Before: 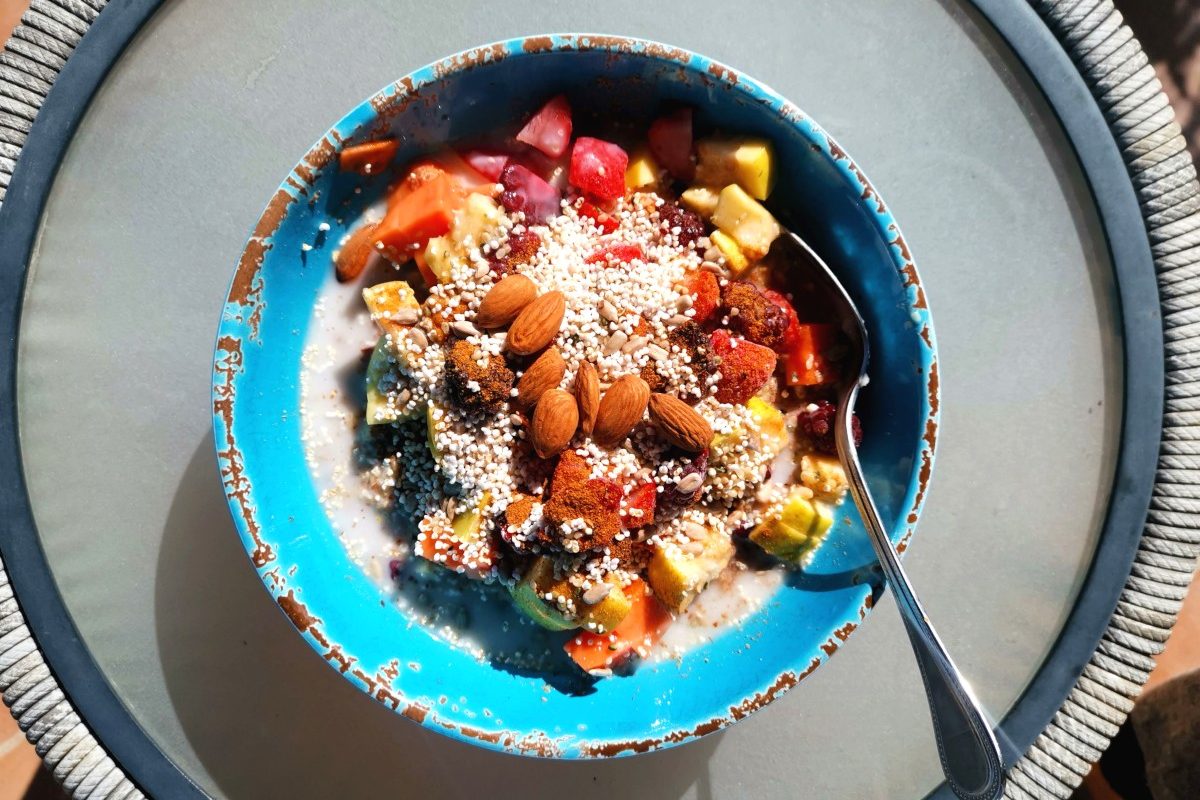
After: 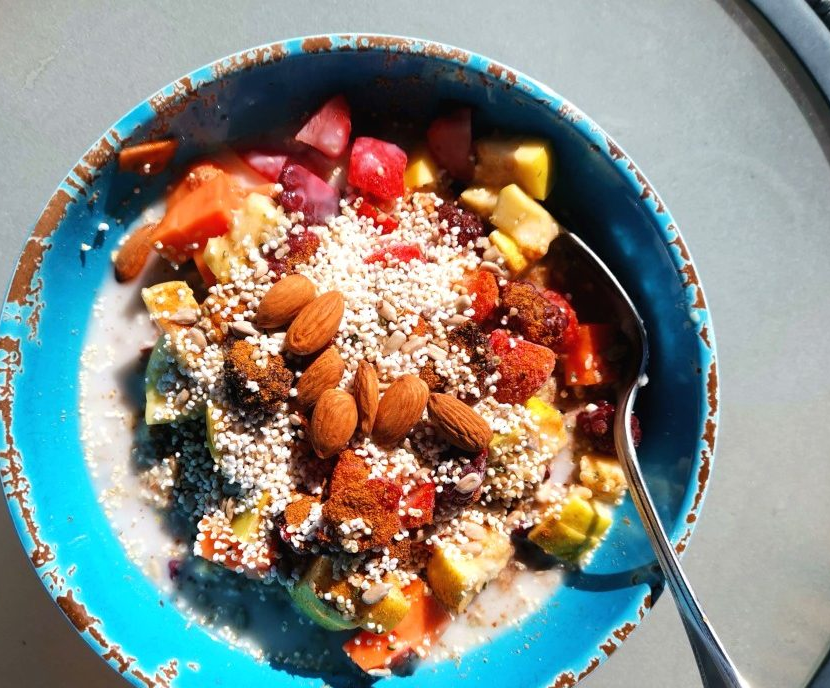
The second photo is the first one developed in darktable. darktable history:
crop: left 18.478%, right 12.333%, bottom 13.974%
